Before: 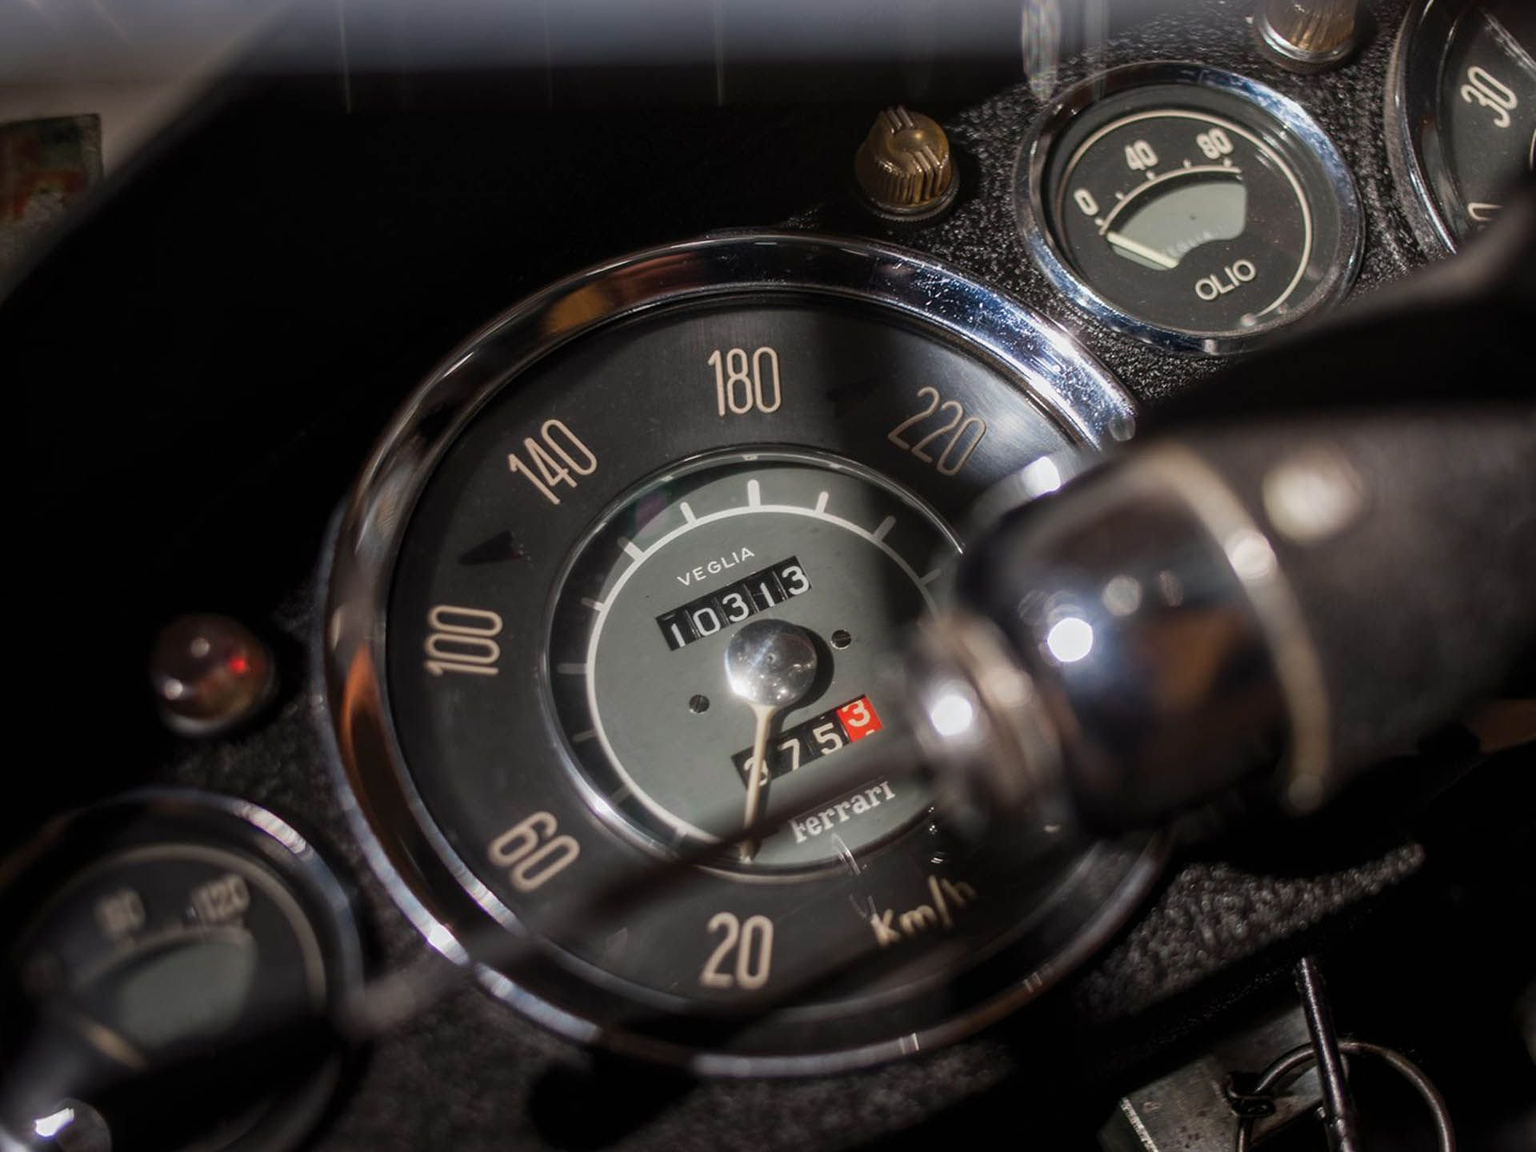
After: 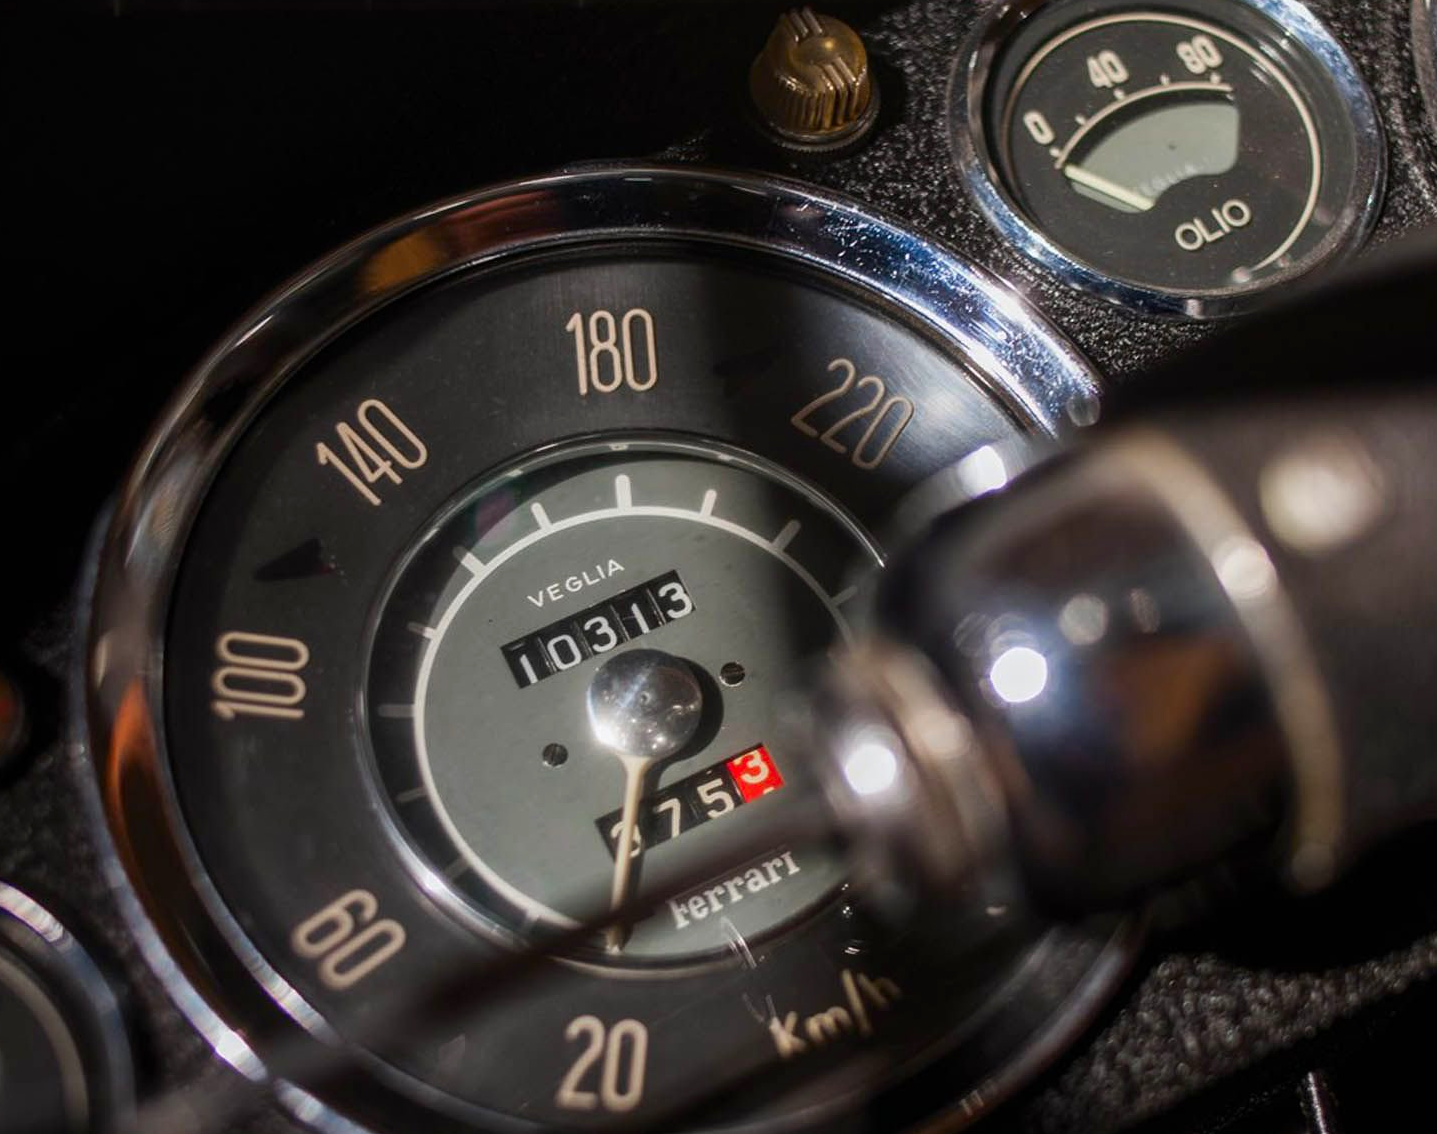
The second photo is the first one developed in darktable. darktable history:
crop: left 16.646%, top 8.723%, right 8.491%, bottom 12.486%
contrast brightness saturation: contrast 0.083, saturation 0.197
